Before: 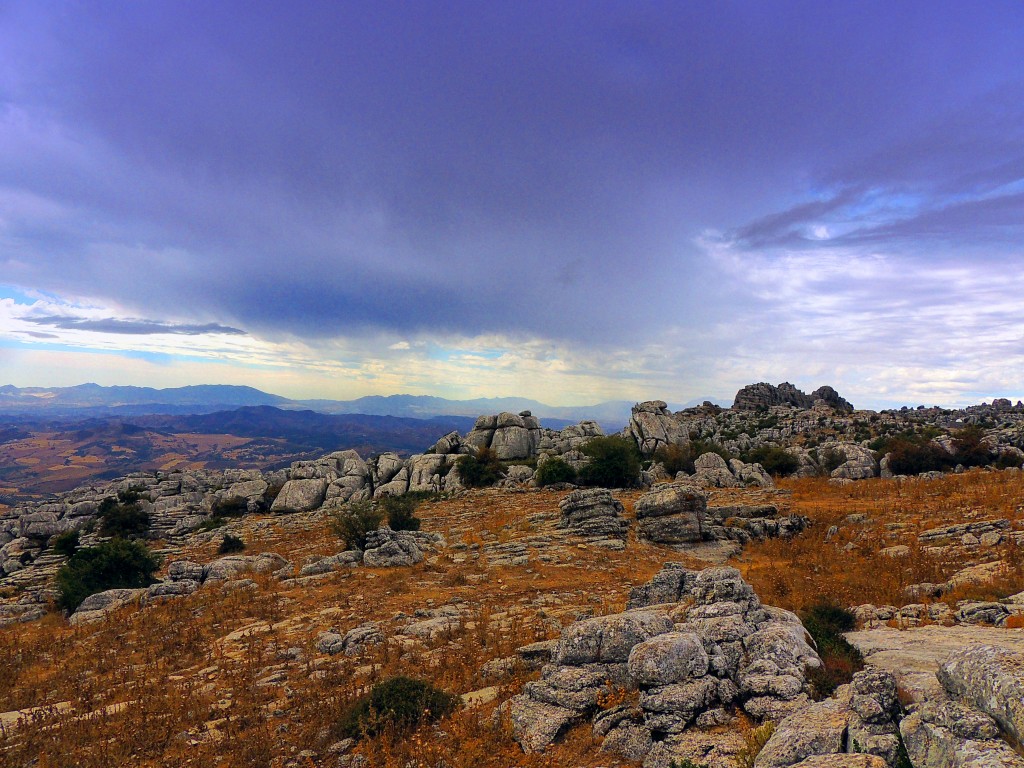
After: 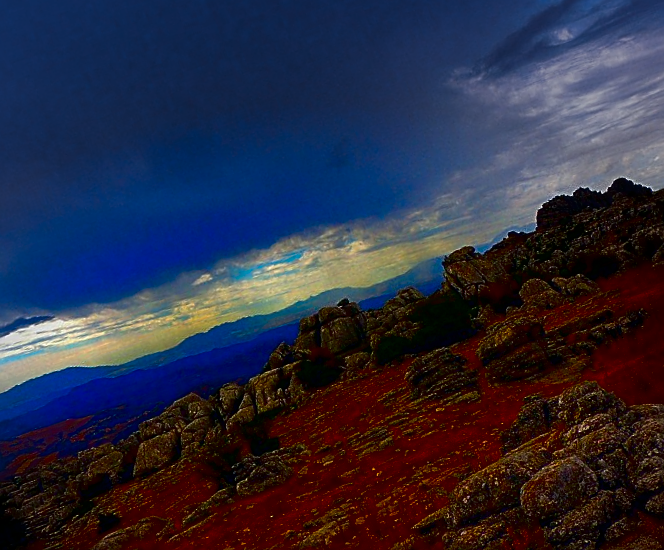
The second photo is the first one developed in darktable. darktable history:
crop and rotate: angle 18.98°, left 6.854%, right 3.632%, bottom 1.056%
sharpen: on, module defaults
contrast brightness saturation: brightness -0.989, saturation 0.998
vignetting: fall-off start 78.63%, center (-0.027, 0.403), width/height ratio 1.327
